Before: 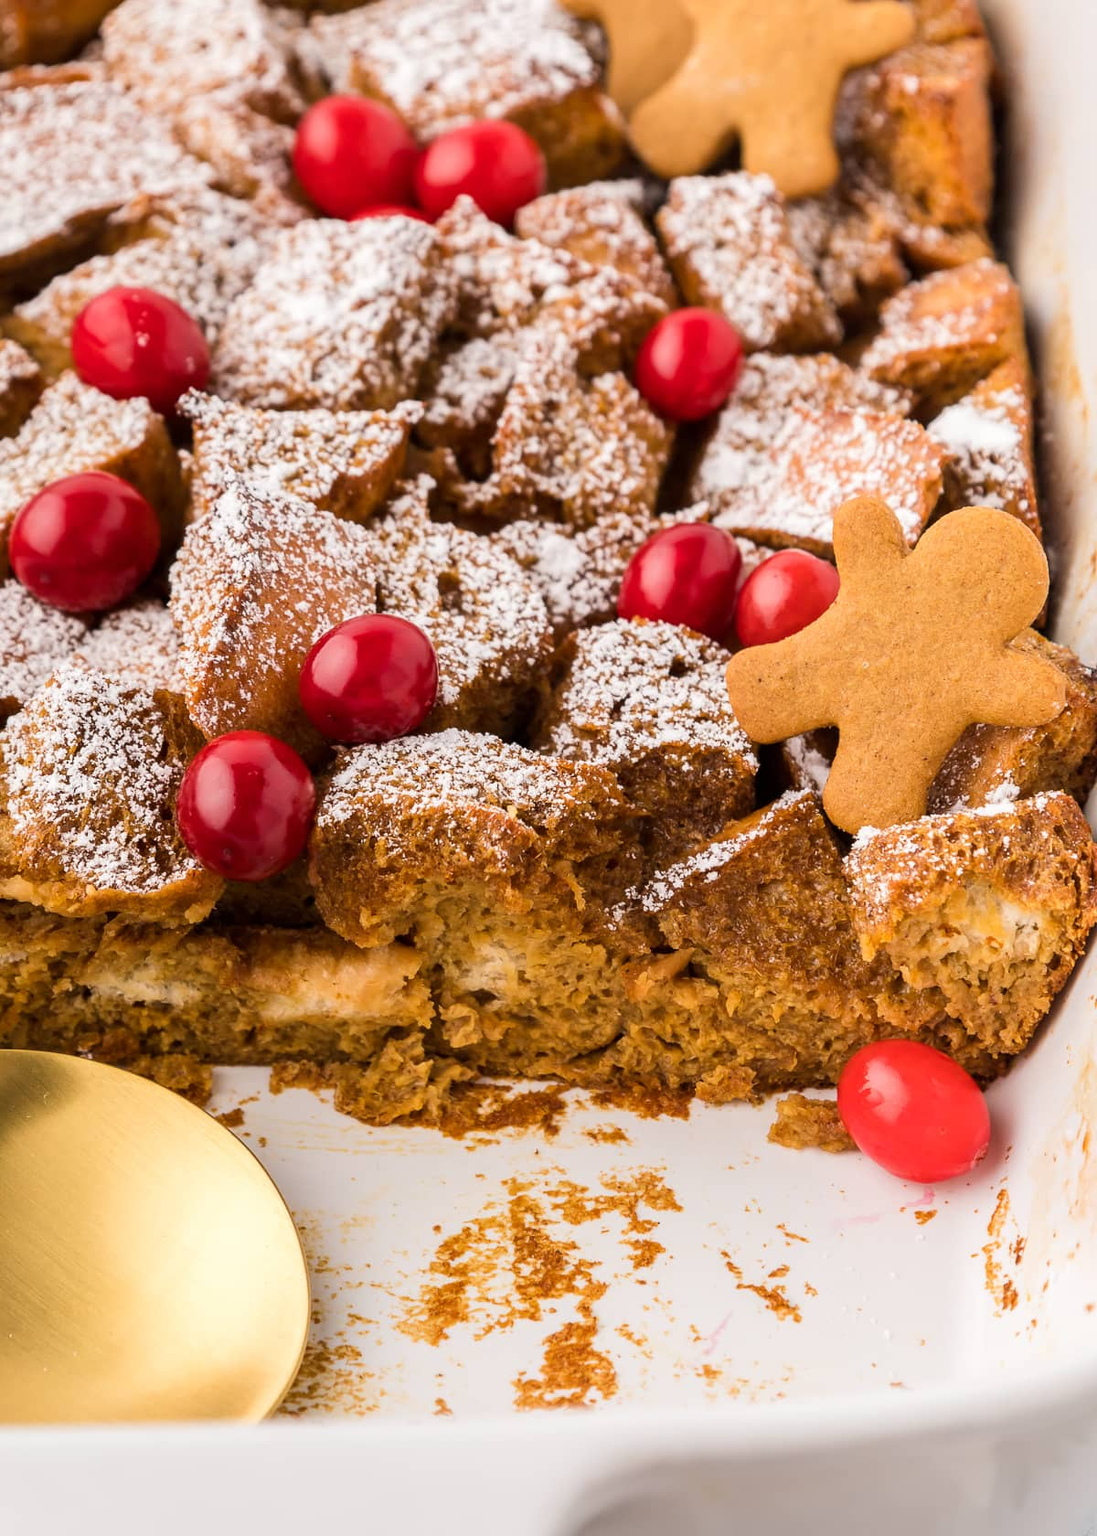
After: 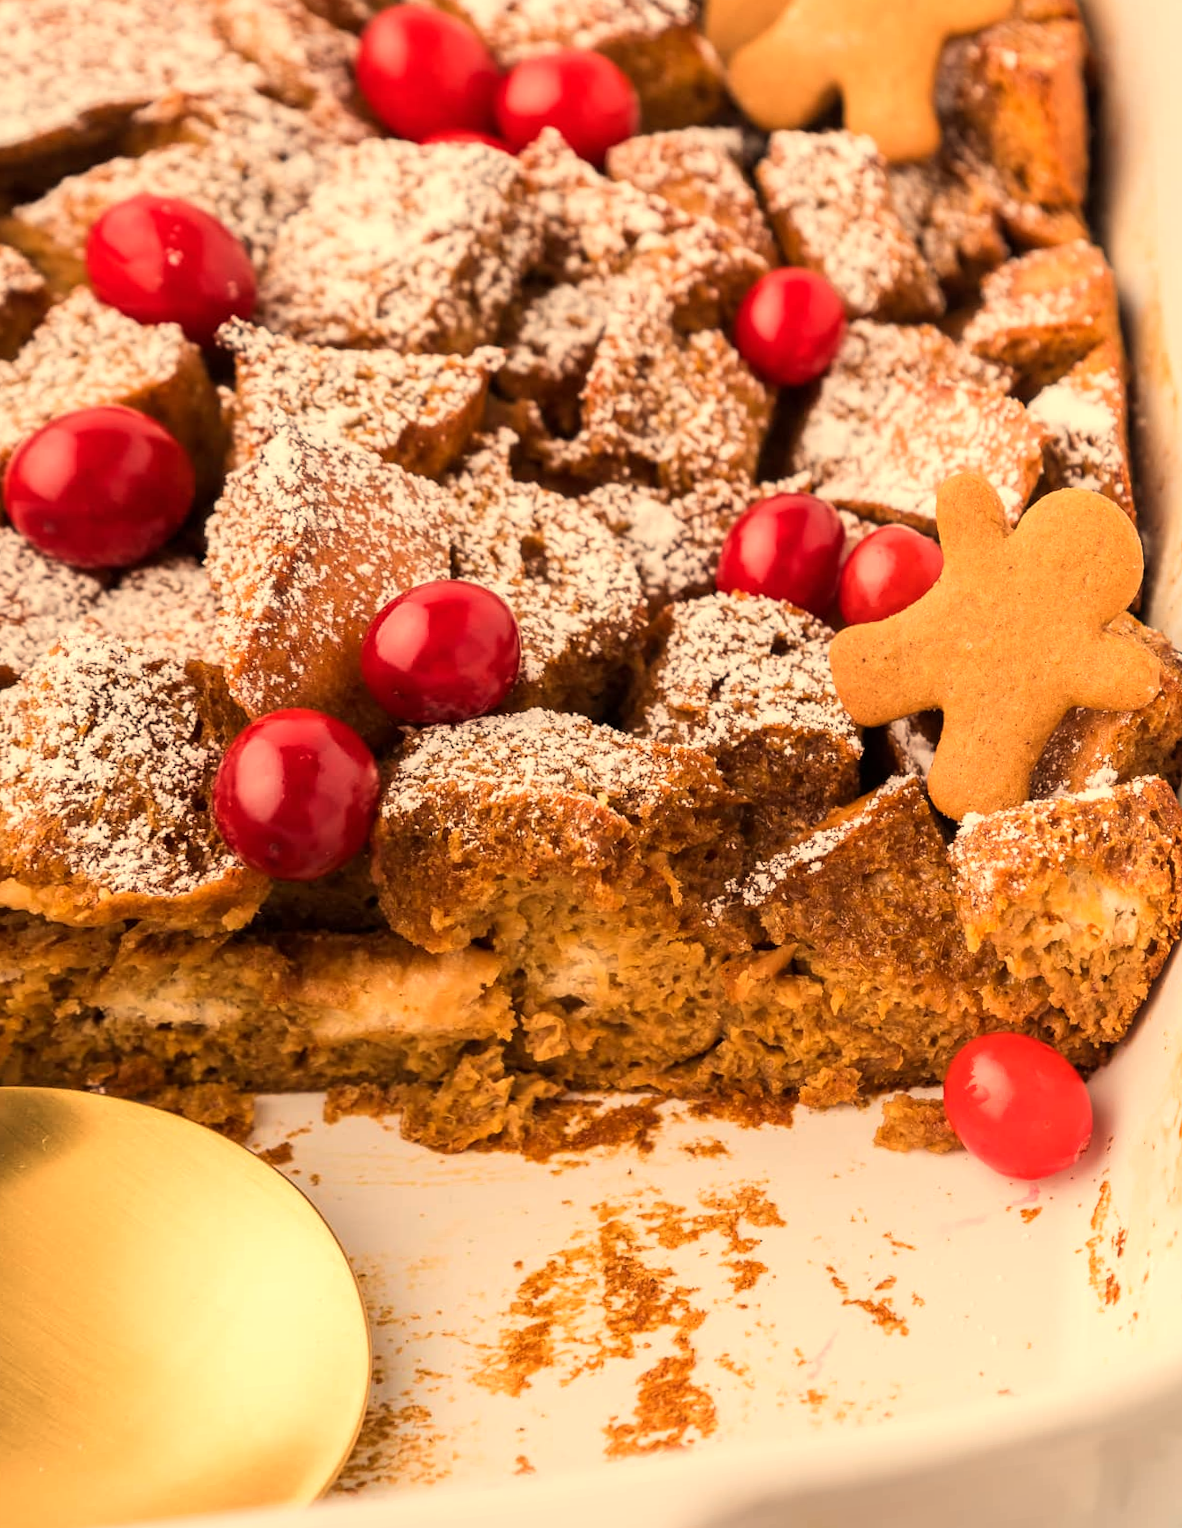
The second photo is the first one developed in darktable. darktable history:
white balance: red 1.138, green 0.996, blue 0.812
rotate and perspective: rotation -0.013°, lens shift (vertical) -0.027, lens shift (horizontal) 0.178, crop left 0.016, crop right 0.989, crop top 0.082, crop bottom 0.918
